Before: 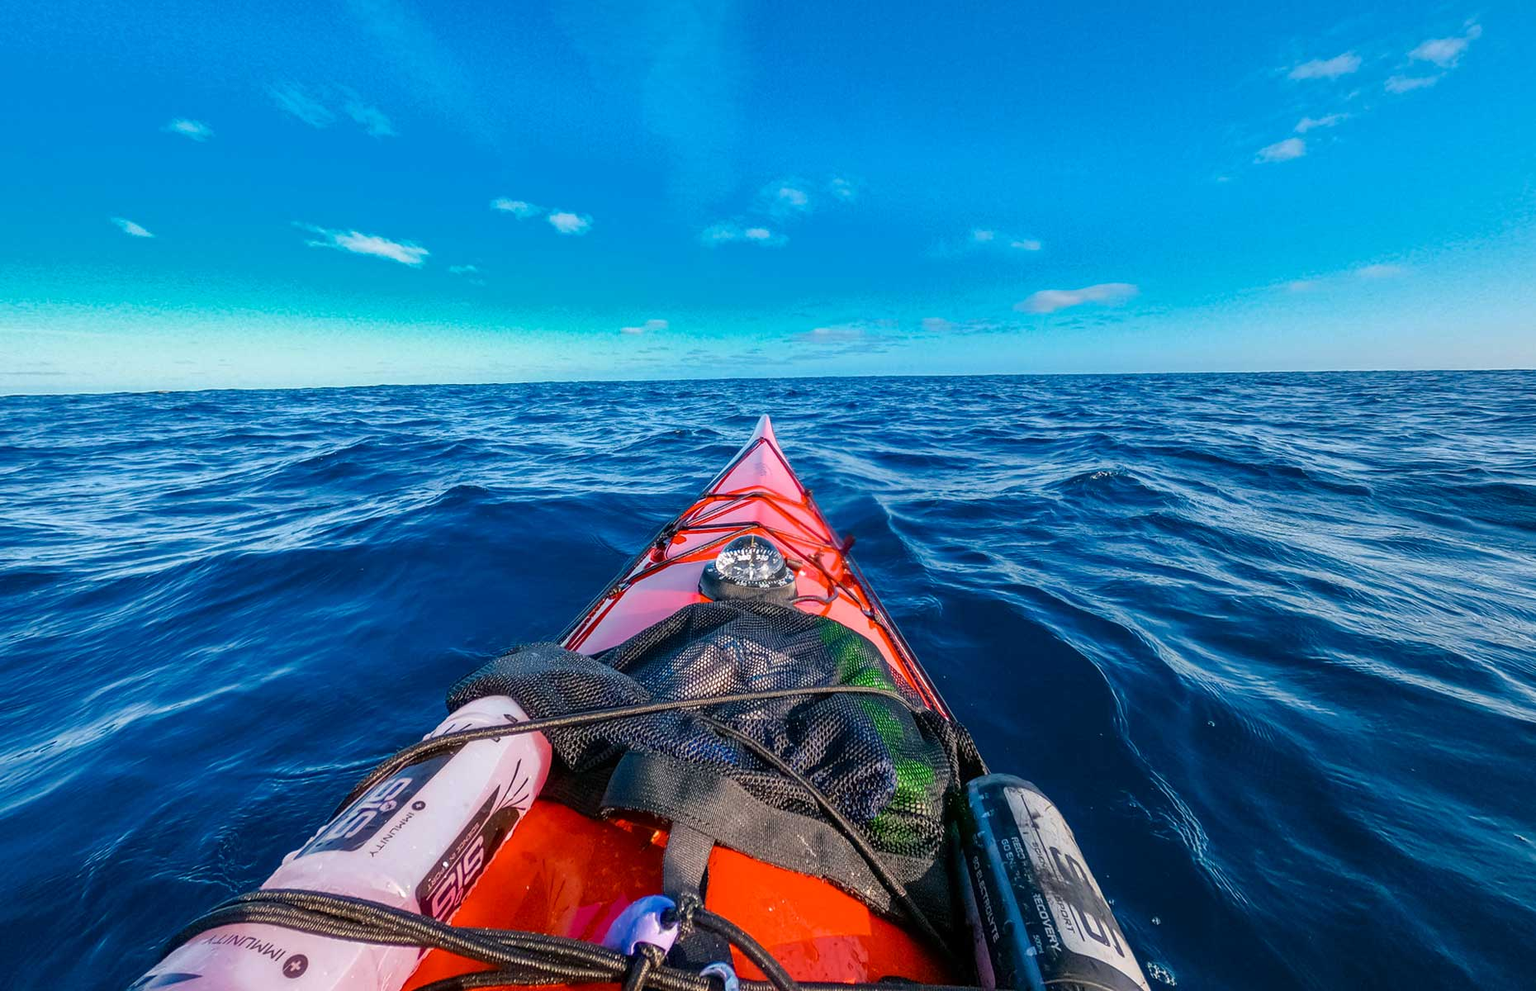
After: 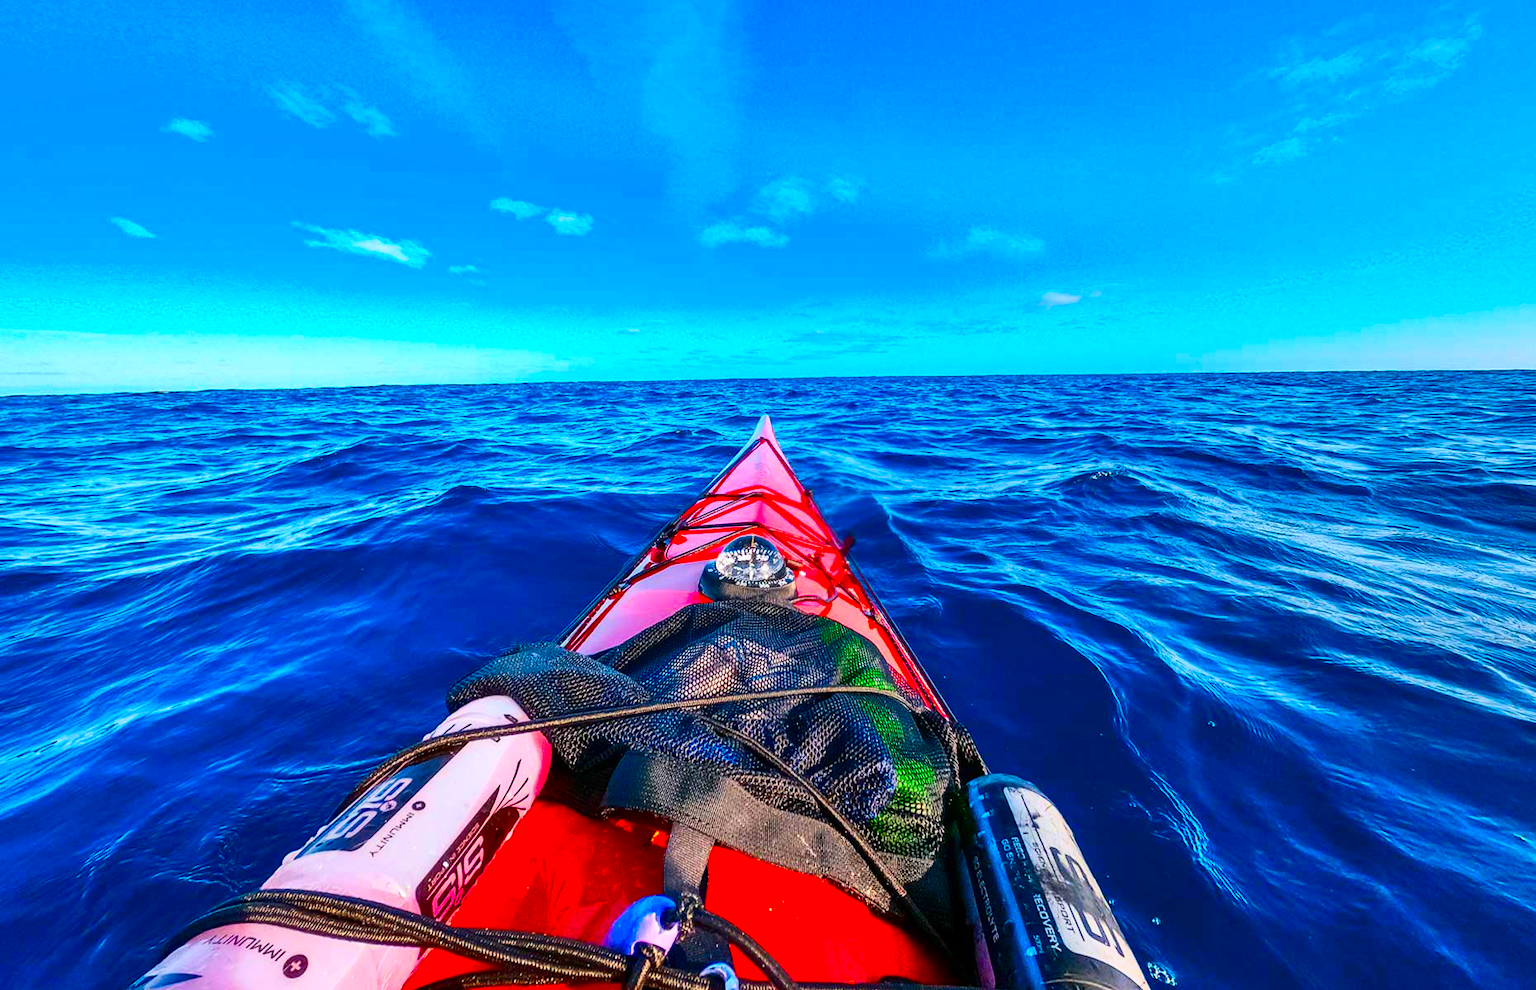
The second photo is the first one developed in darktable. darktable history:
contrast brightness saturation: contrast 0.26, brightness 0.013, saturation 0.854
shadows and highlights: soften with gaussian
